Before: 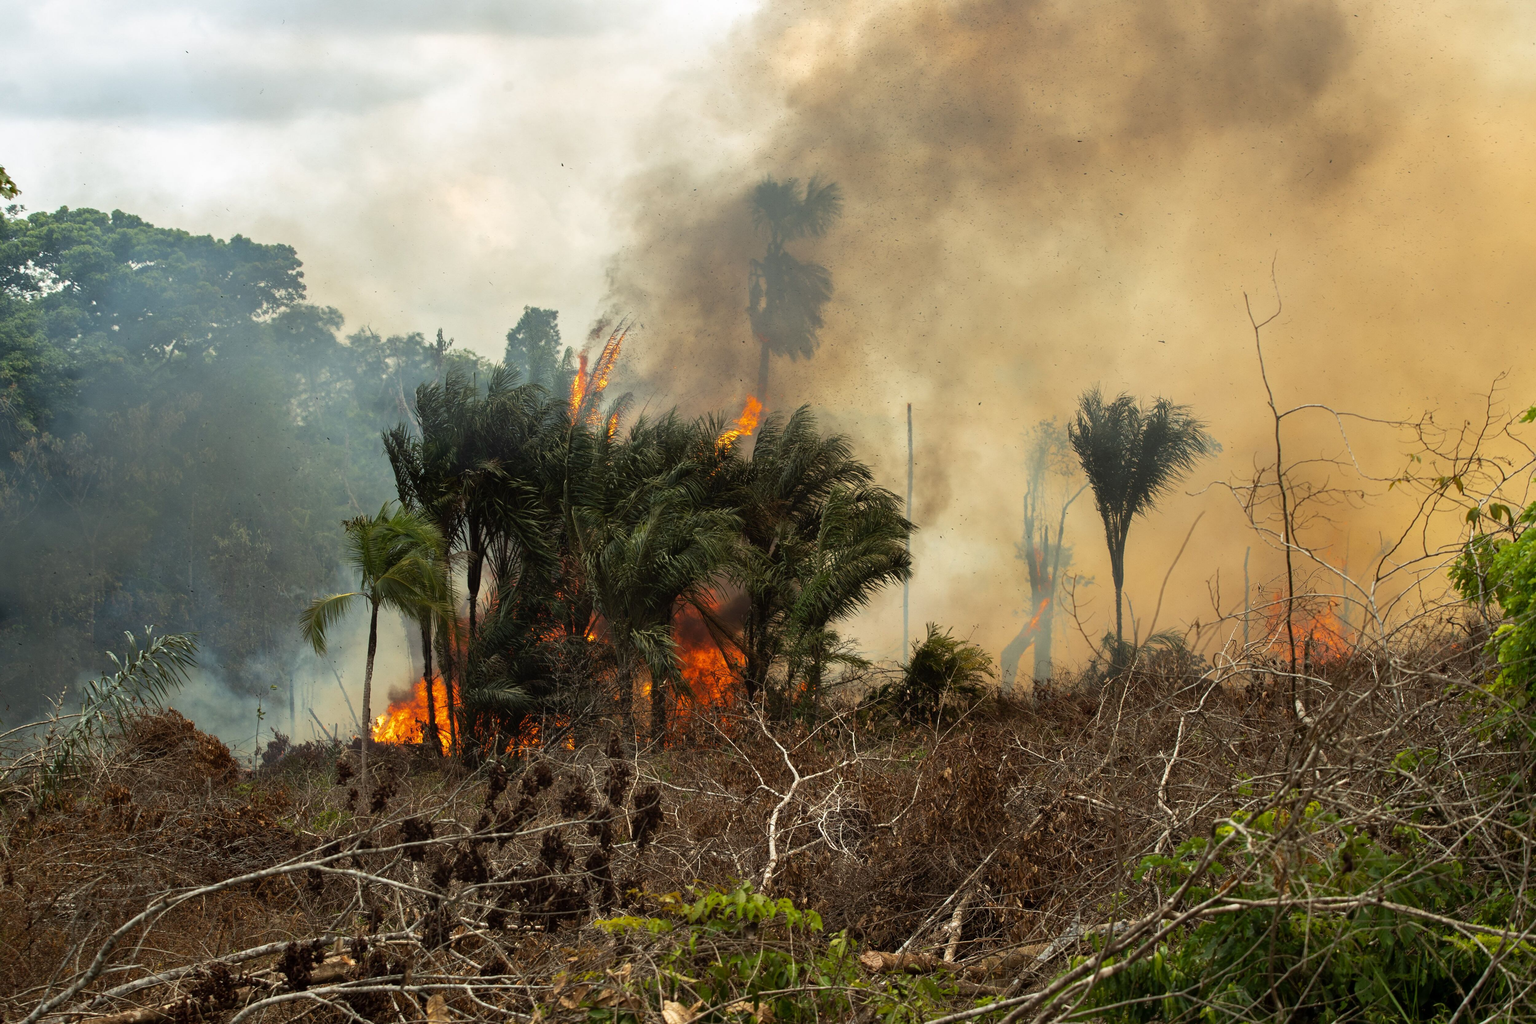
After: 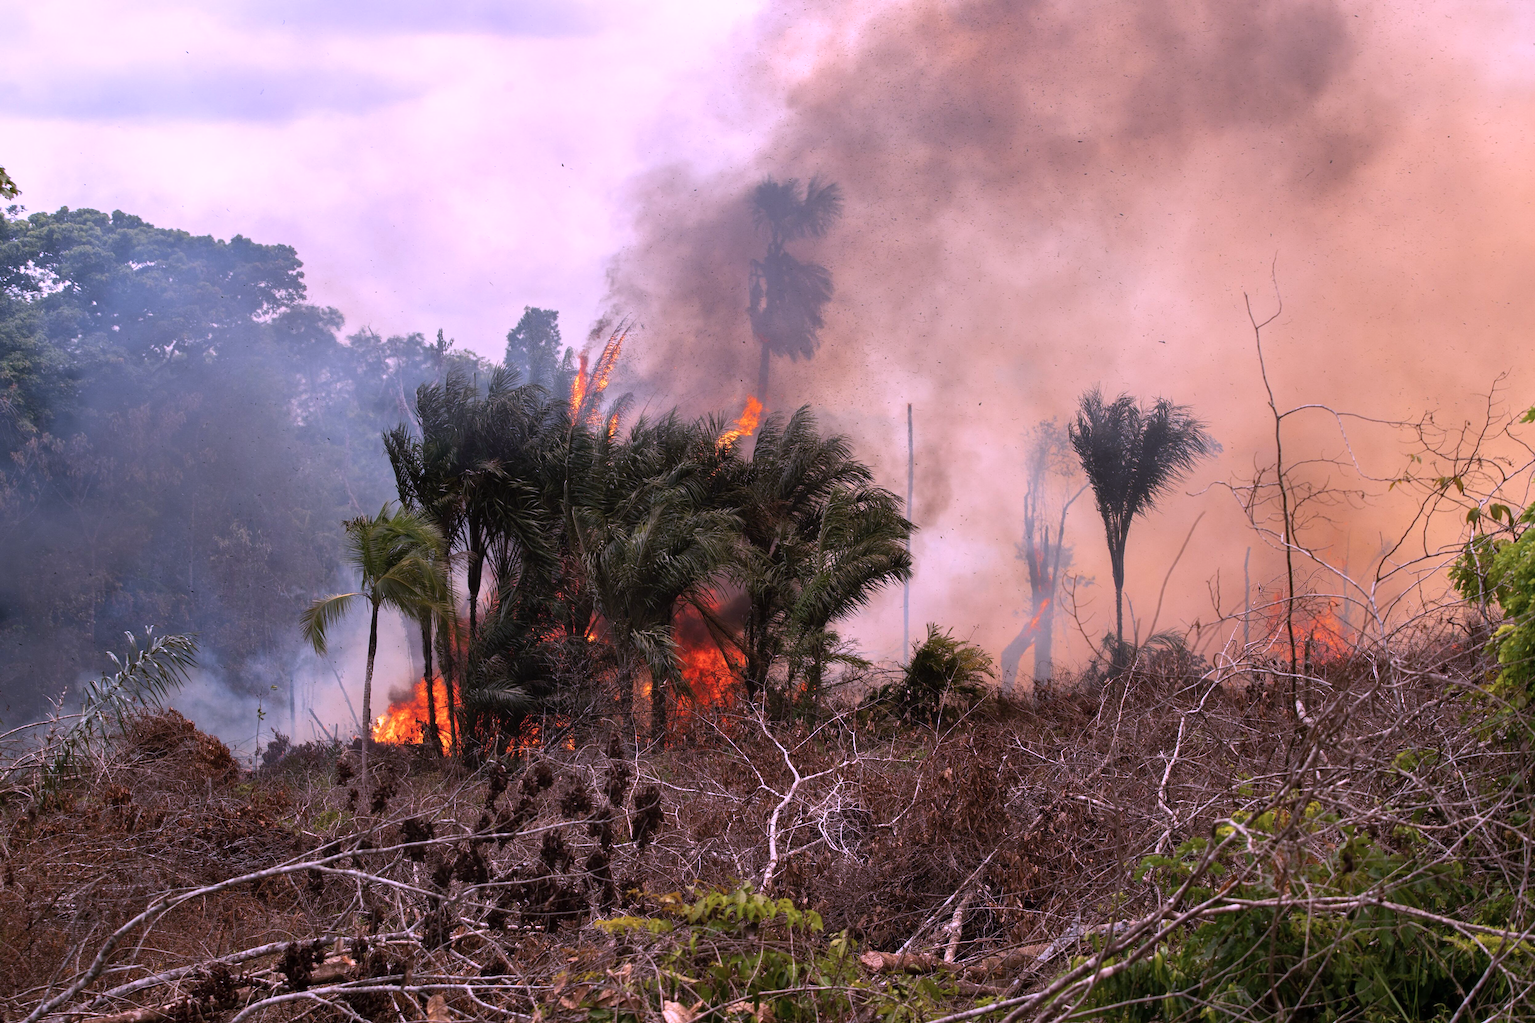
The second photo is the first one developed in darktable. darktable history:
color correction: highlights a* 15.46, highlights b* -20.56
white balance: red 1.042, blue 1.17
